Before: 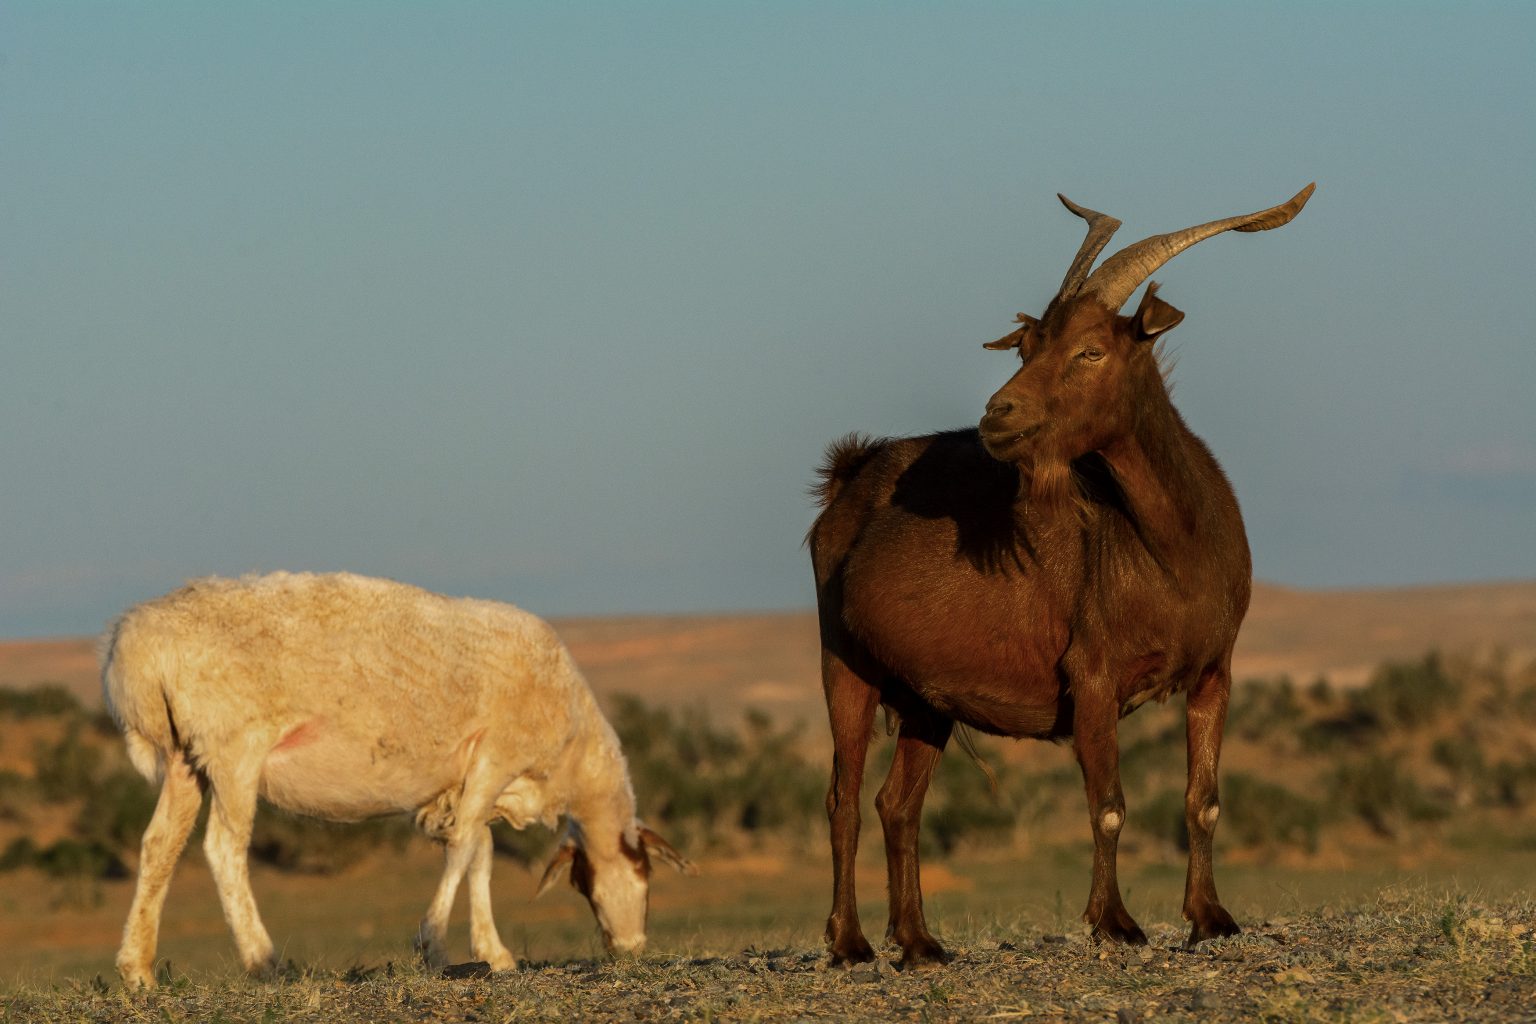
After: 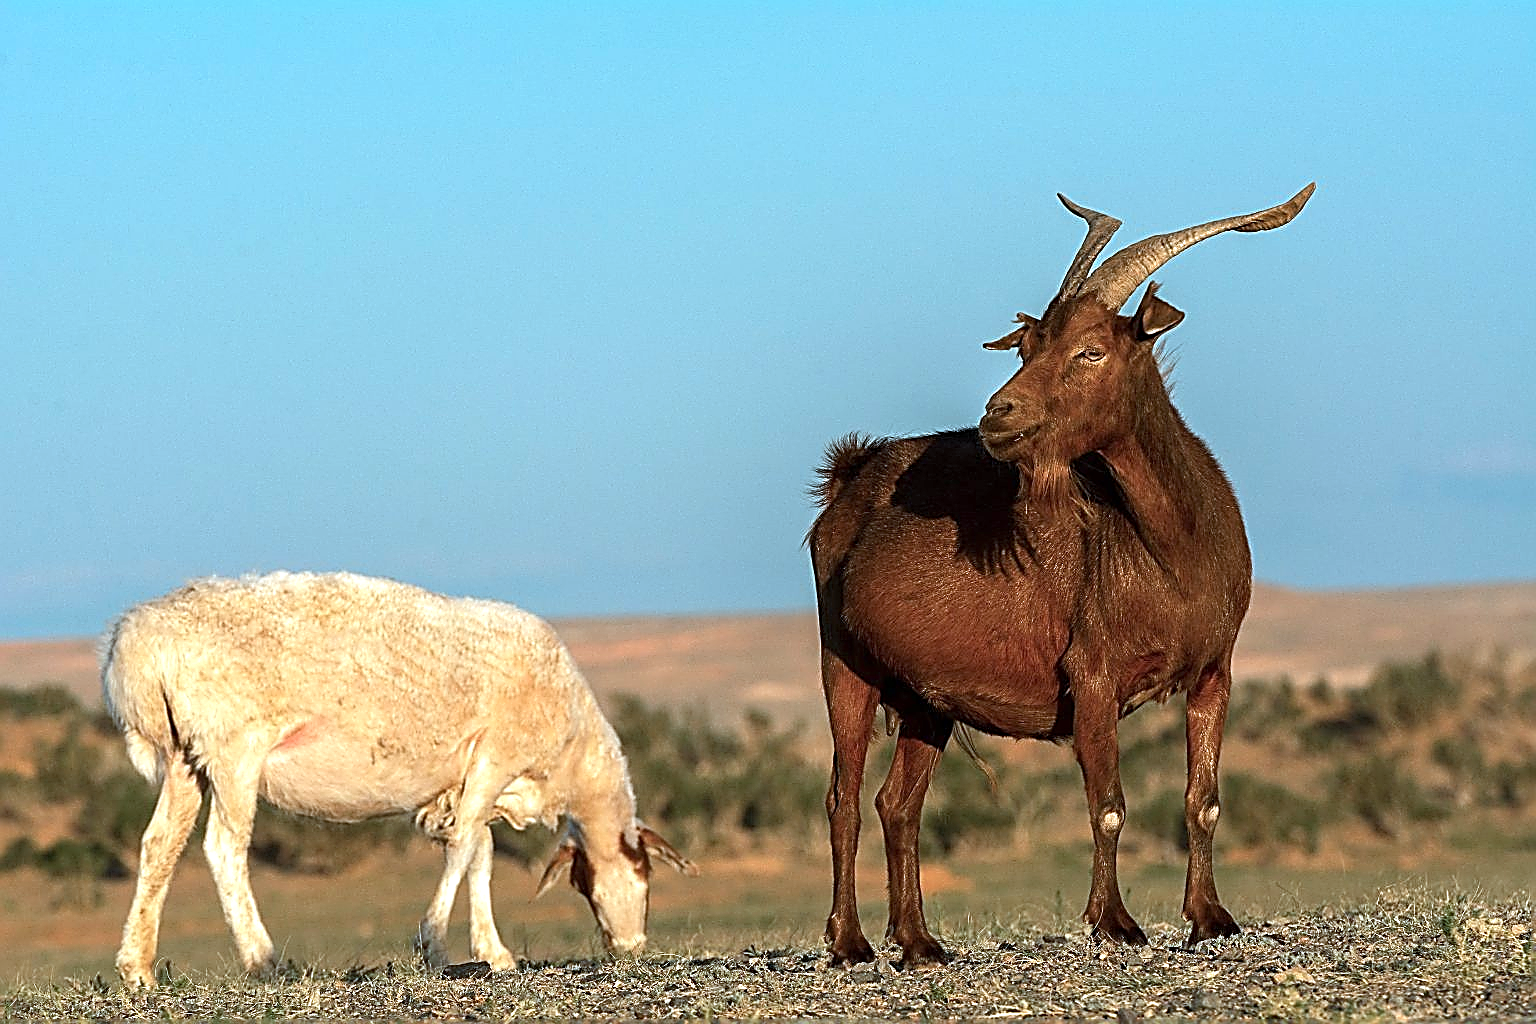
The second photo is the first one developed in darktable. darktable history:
color correction: highlights a* -8.9, highlights b* -22.42
exposure: exposure 0.99 EV, compensate highlight preservation false
sharpen: amount 1.873
